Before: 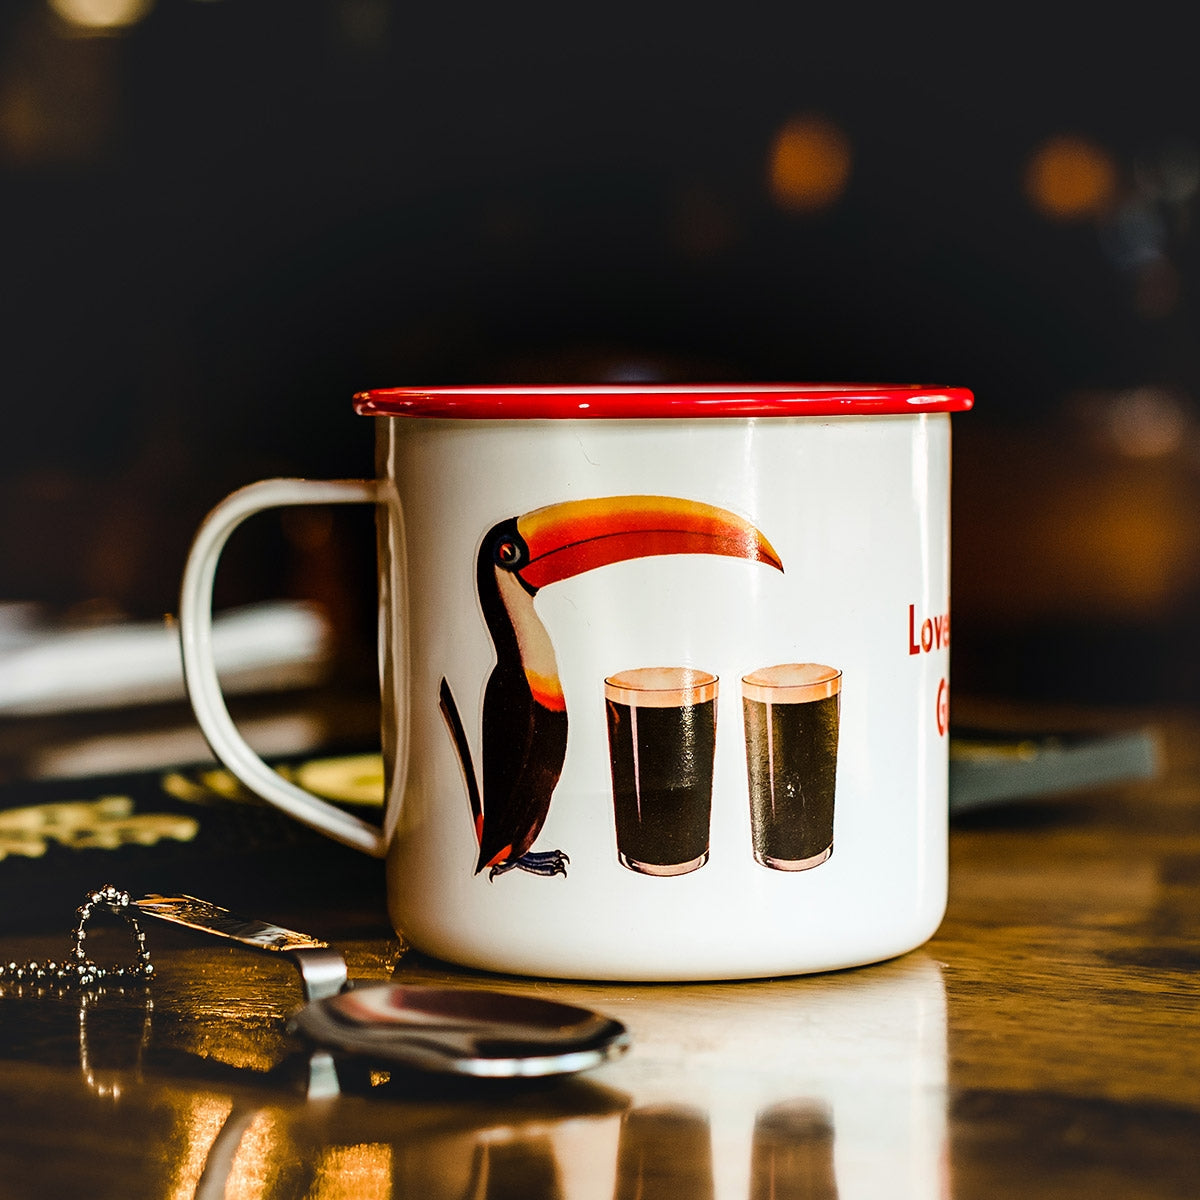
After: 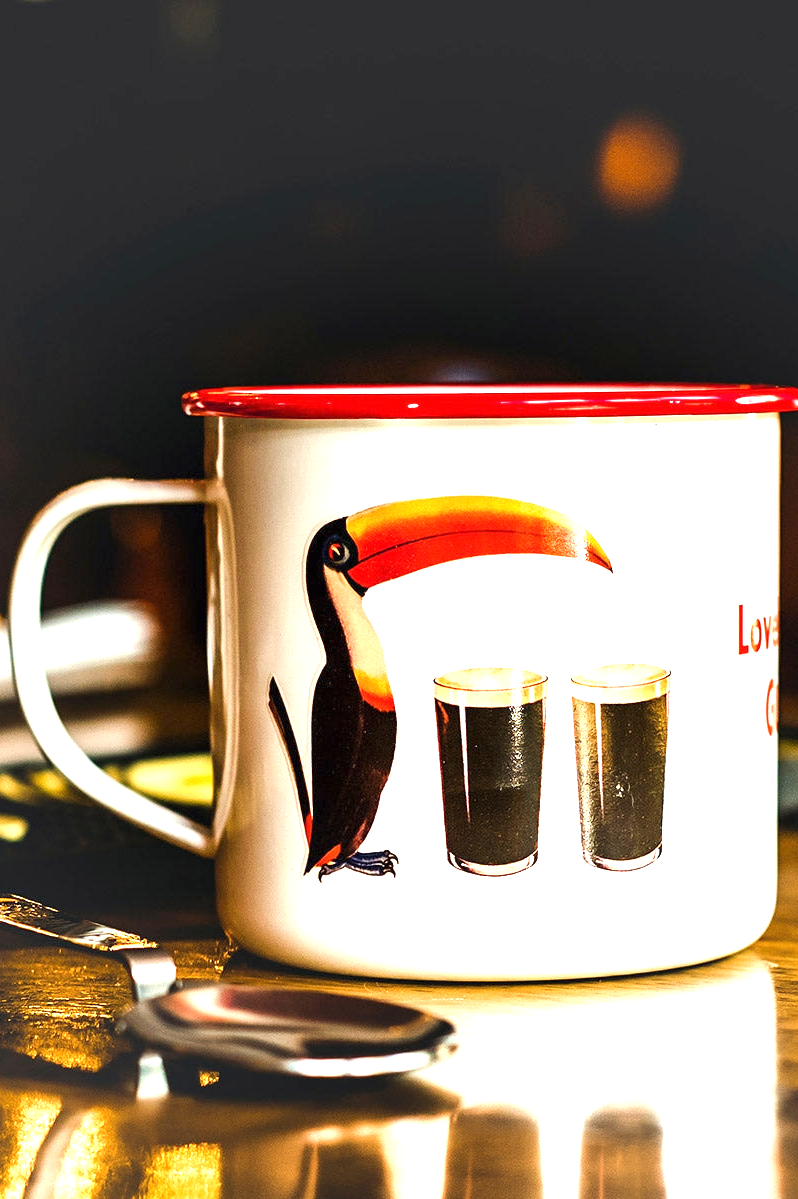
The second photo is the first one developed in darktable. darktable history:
exposure: black level correction 0, exposure 1.329 EV, compensate highlight preservation false
crop and rotate: left 14.319%, right 19.154%
